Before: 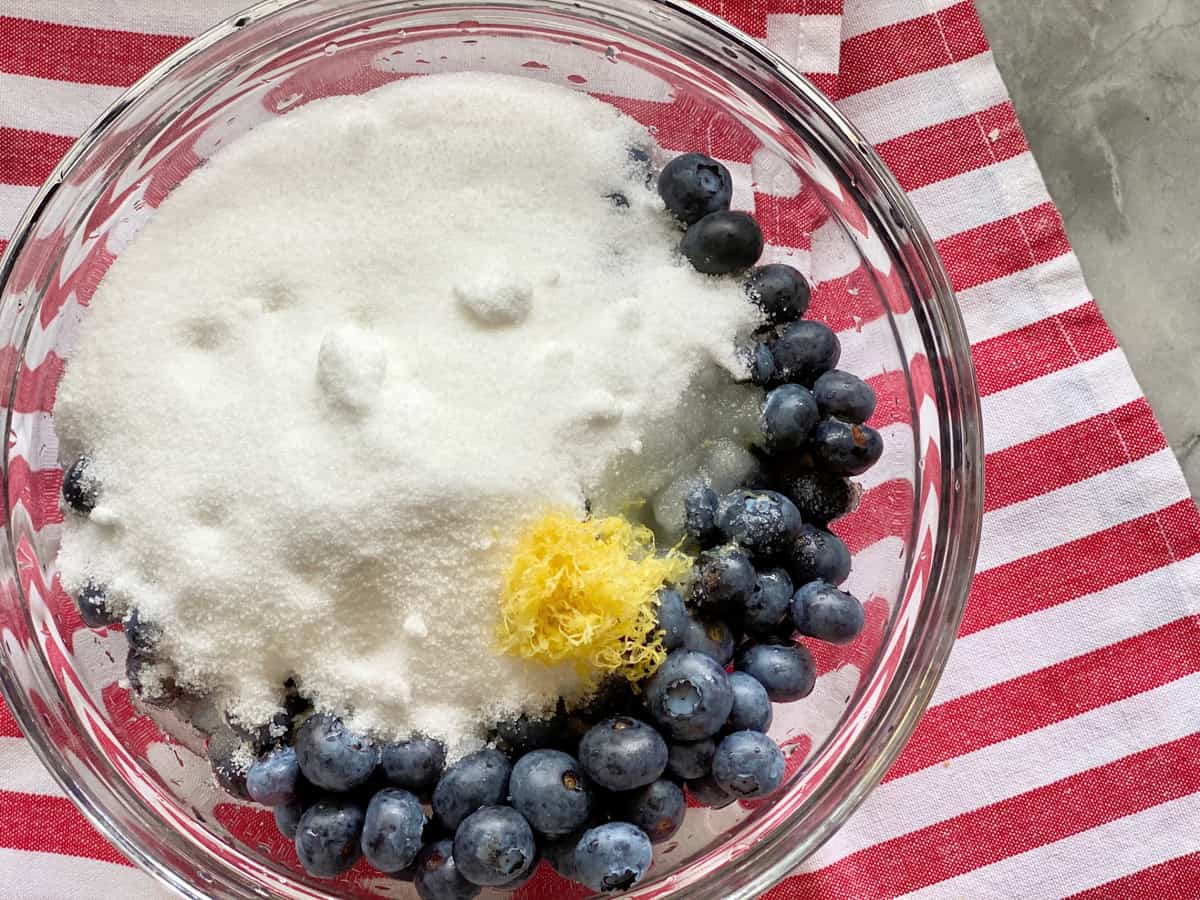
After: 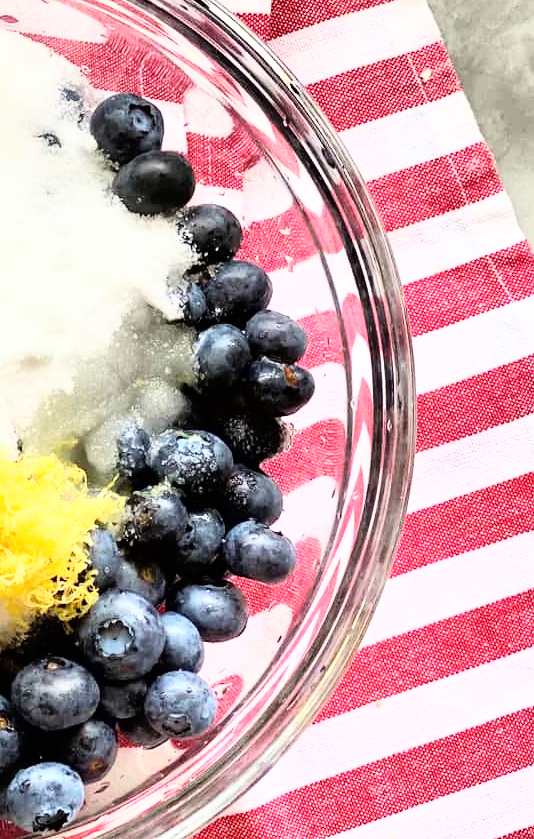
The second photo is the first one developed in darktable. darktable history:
base curve: curves: ch0 [(0, 0) (0.007, 0.004) (0.027, 0.03) (0.046, 0.07) (0.207, 0.54) (0.442, 0.872) (0.673, 0.972) (1, 1)]
crop: left 47.37%, top 6.709%, right 8.11%
